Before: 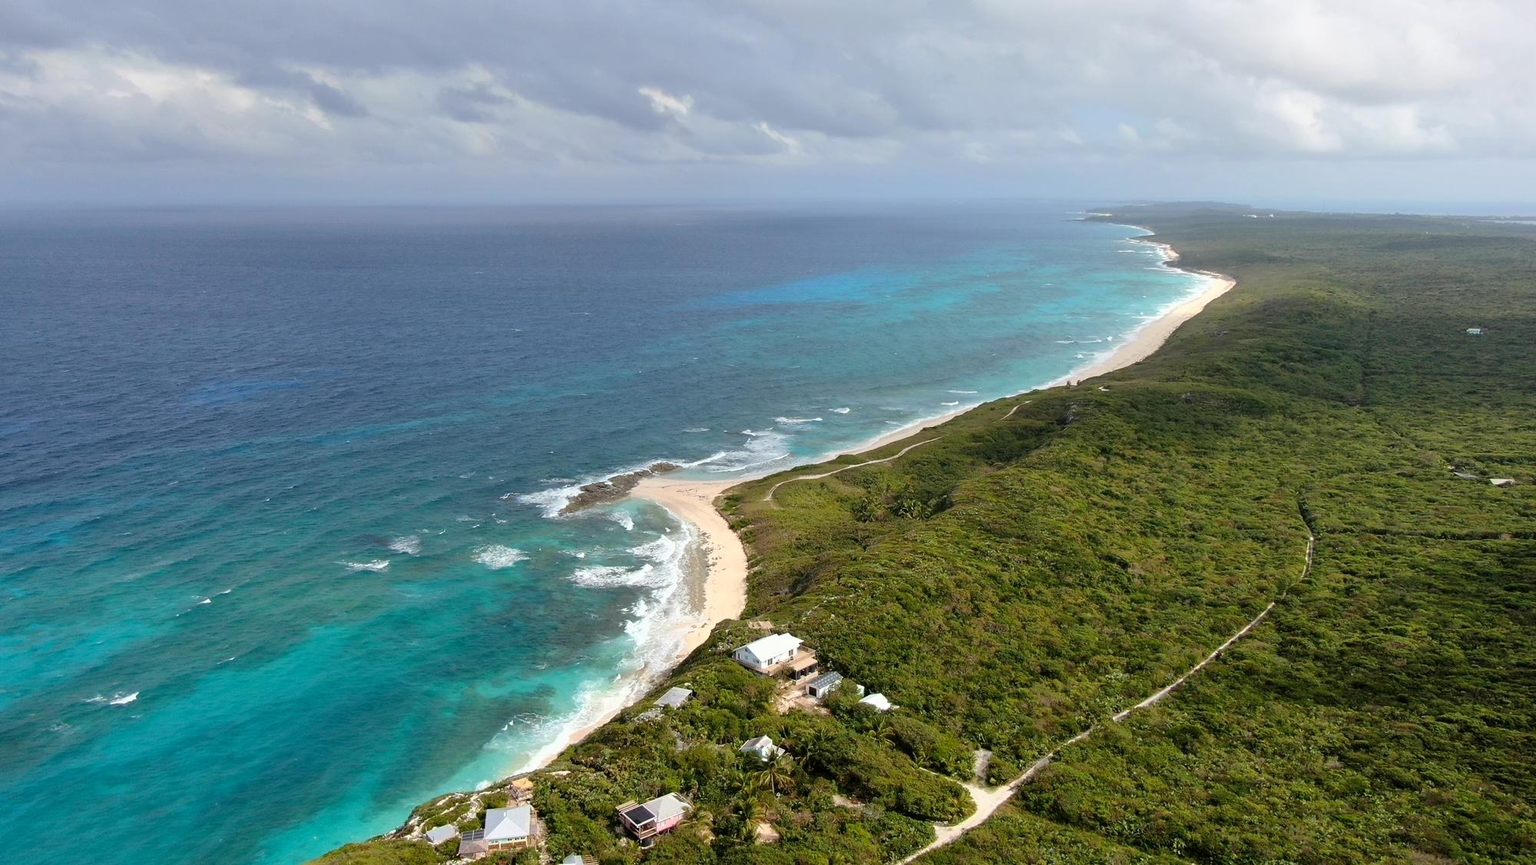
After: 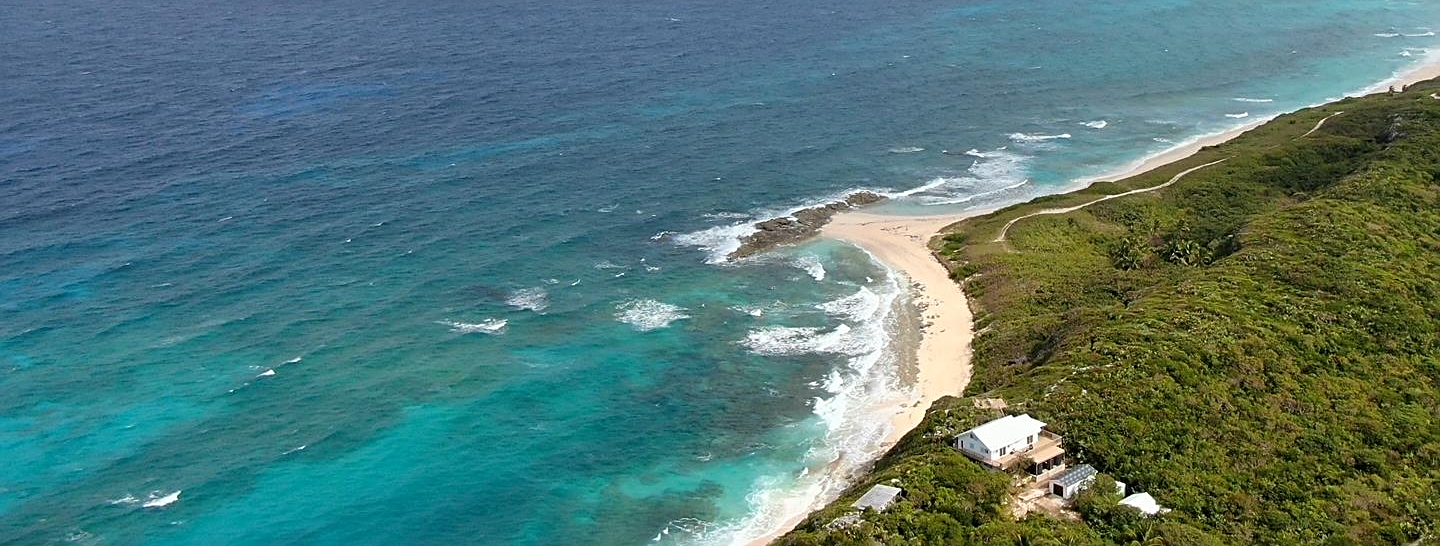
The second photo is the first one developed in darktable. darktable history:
sharpen: on, module defaults
crop: top 36.498%, right 27.964%, bottom 14.995%
